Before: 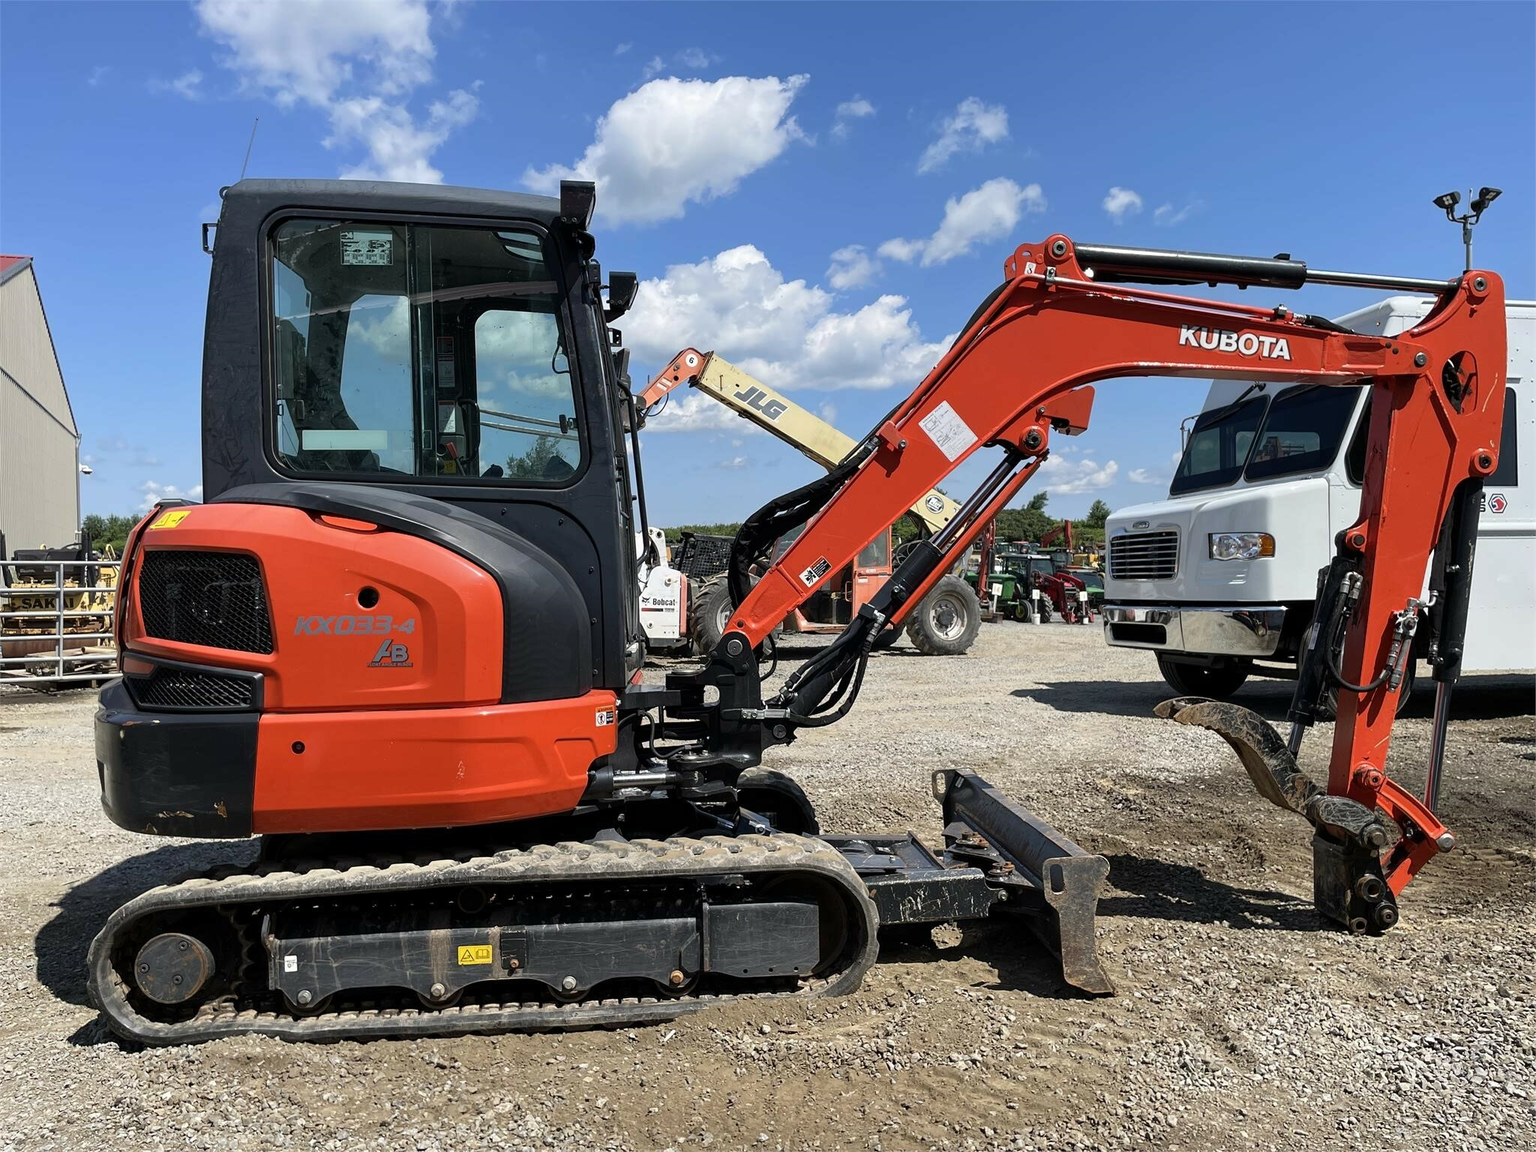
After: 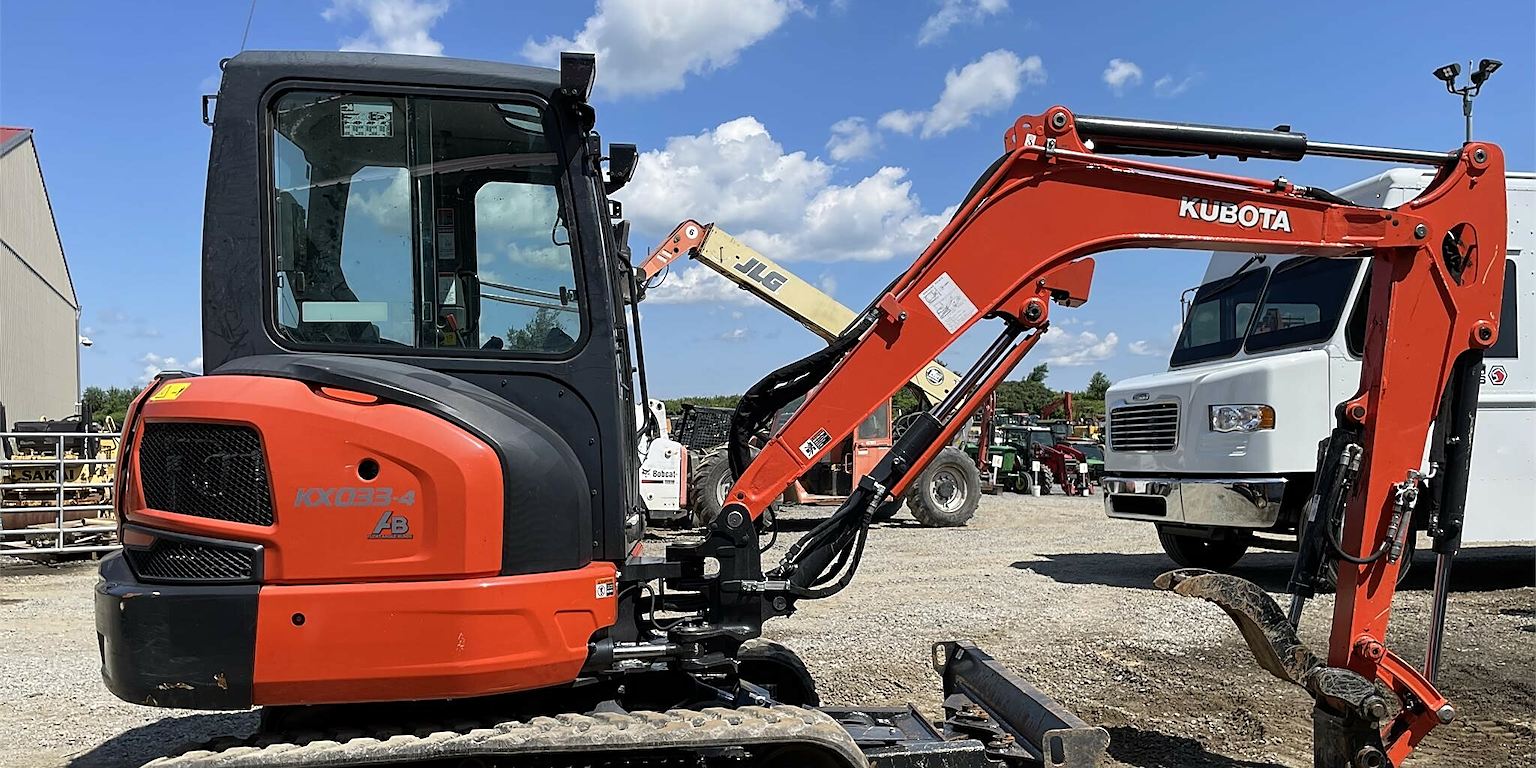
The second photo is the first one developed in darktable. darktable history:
sharpen: on, module defaults
crop: top 11.166%, bottom 22.168%
